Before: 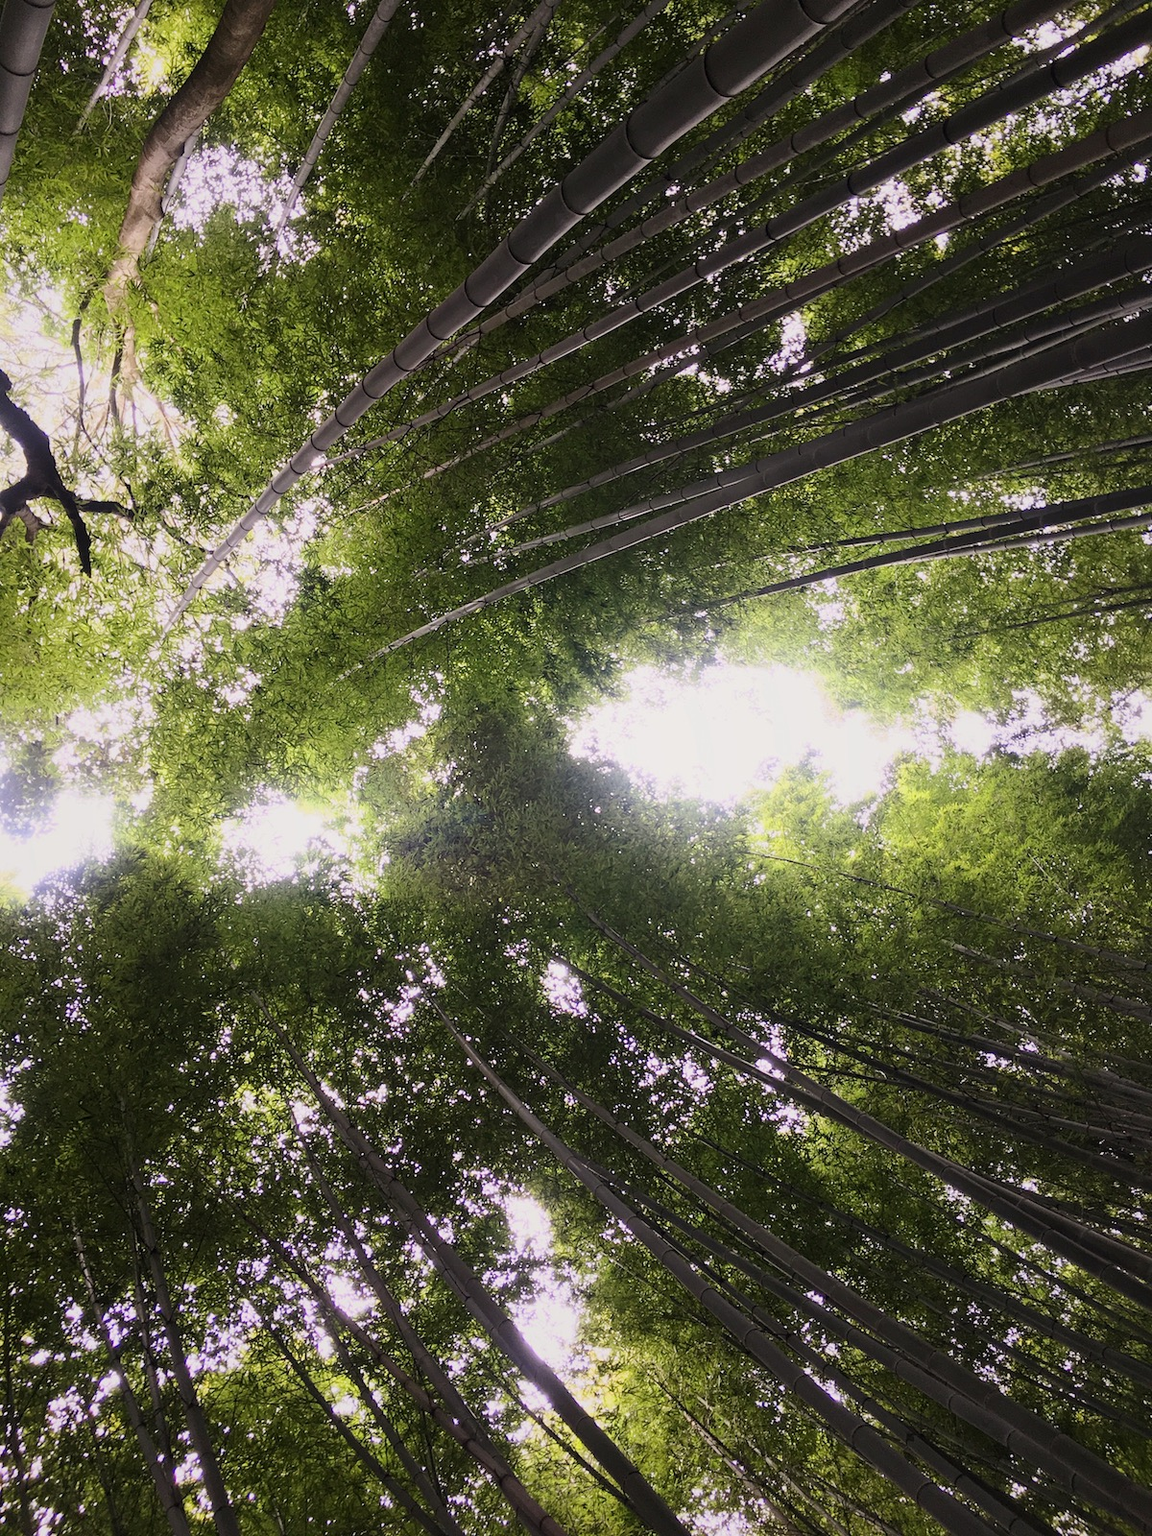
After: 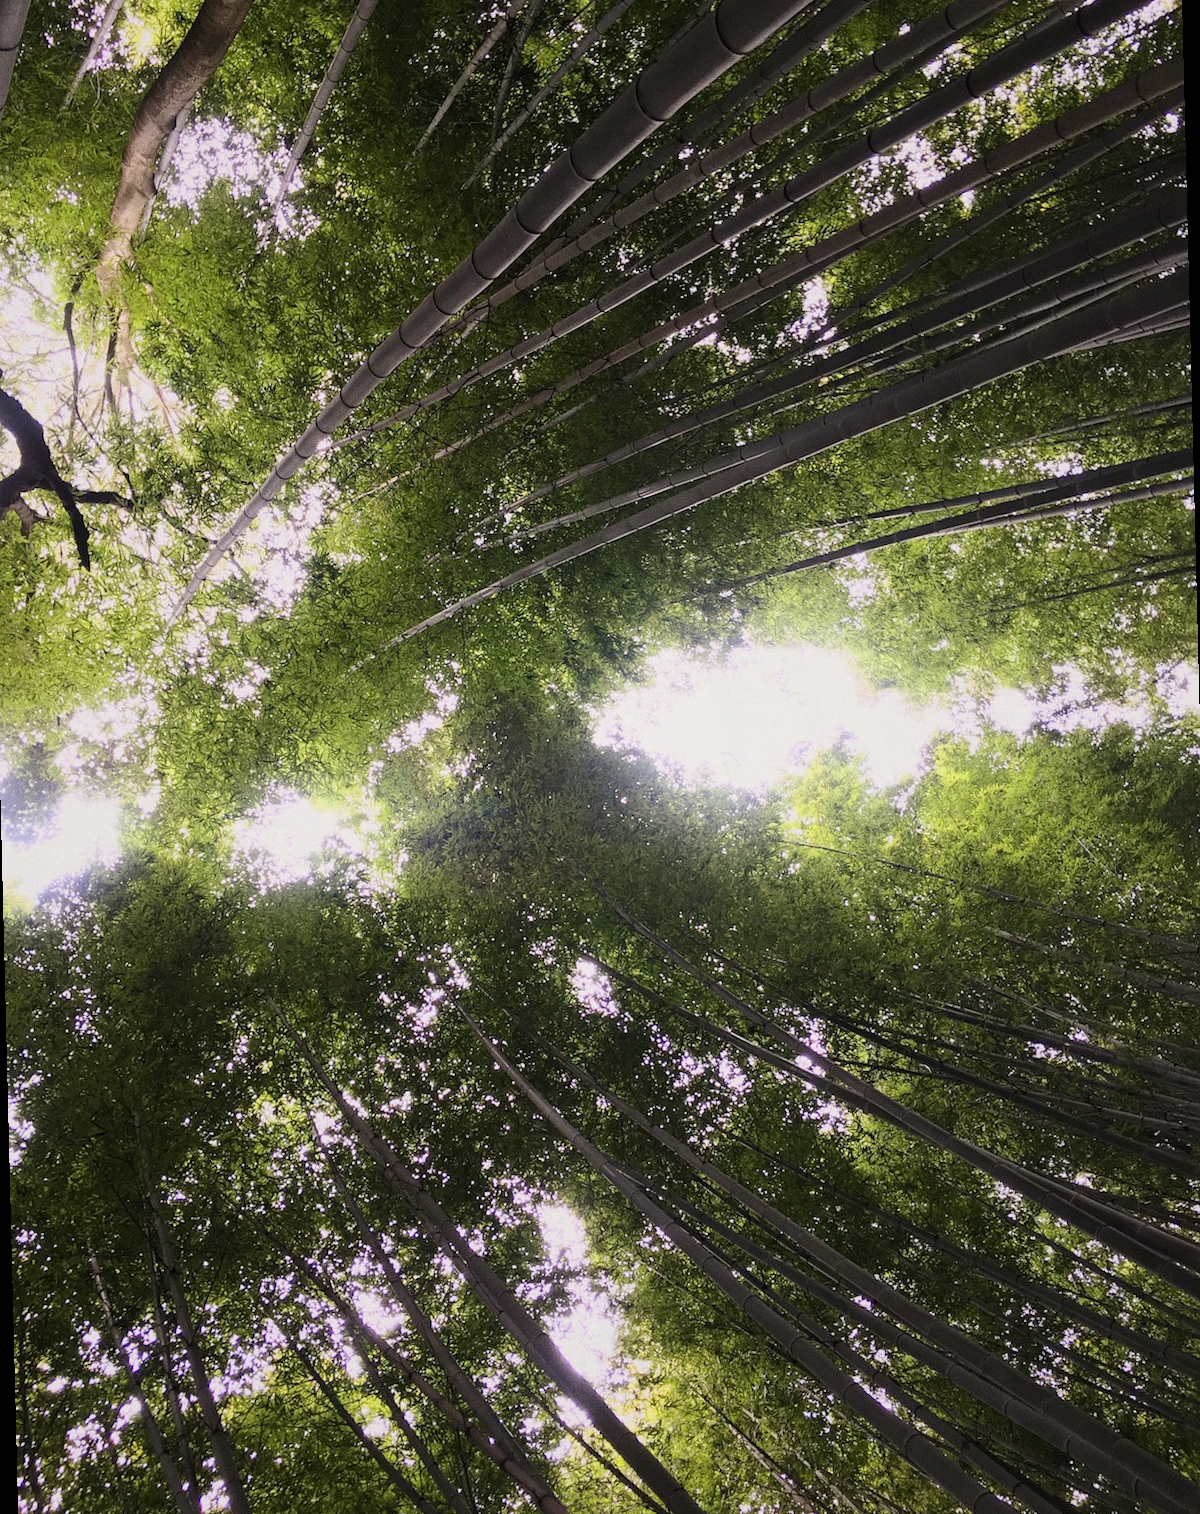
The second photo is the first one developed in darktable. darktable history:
white balance: emerald 1
rotate and perspective: rotation -1.42°, crop left 0.016, crop right 0.984, crop top 0.035, crop bottom 0.965
grain: coarseness 0.47 ISO
